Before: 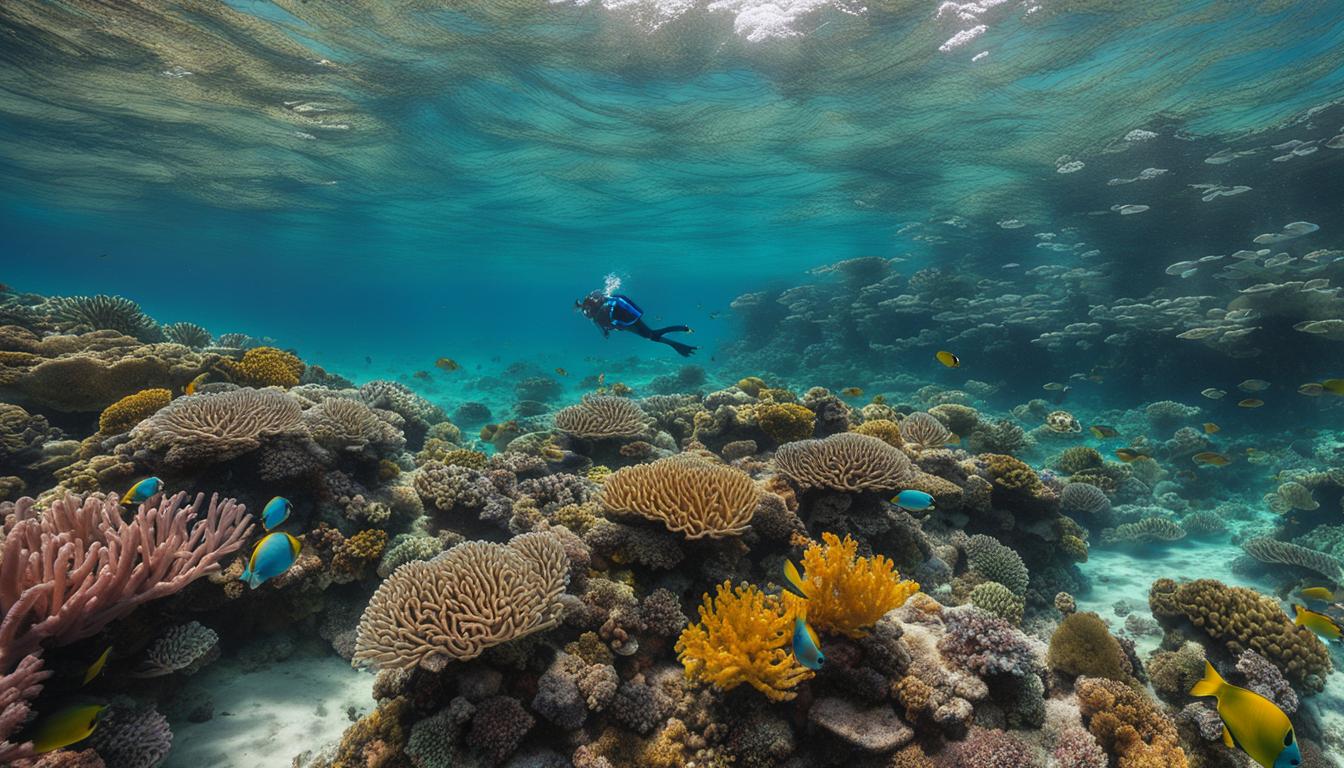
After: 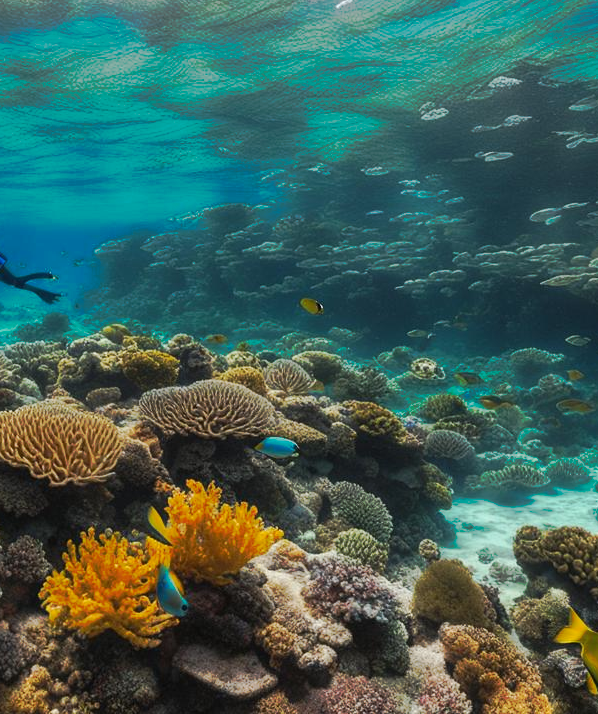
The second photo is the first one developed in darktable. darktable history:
crop: left 47.363%, top 6.906%, right 8.116%
tone curve: curves: ch0 [(0, 0) (0.003, 0.003) (0.011, 0.011) (0.025, 0.024) (0.044, 0.044) (0.069, 0.068) (0.1, 0.098) (0.136, 0.133) (0.177, 0.174) (0.224, 0.22) (0.277, 0.272) (0.335, 0.329) (0.399, 0.392) (0.468, 0.46) (0.543, 0.607) (0.623, 0.676) (0.709, 0.75) (0.801, 0.828) (0.898, 0.912) (1, 1)], preserve colors none
